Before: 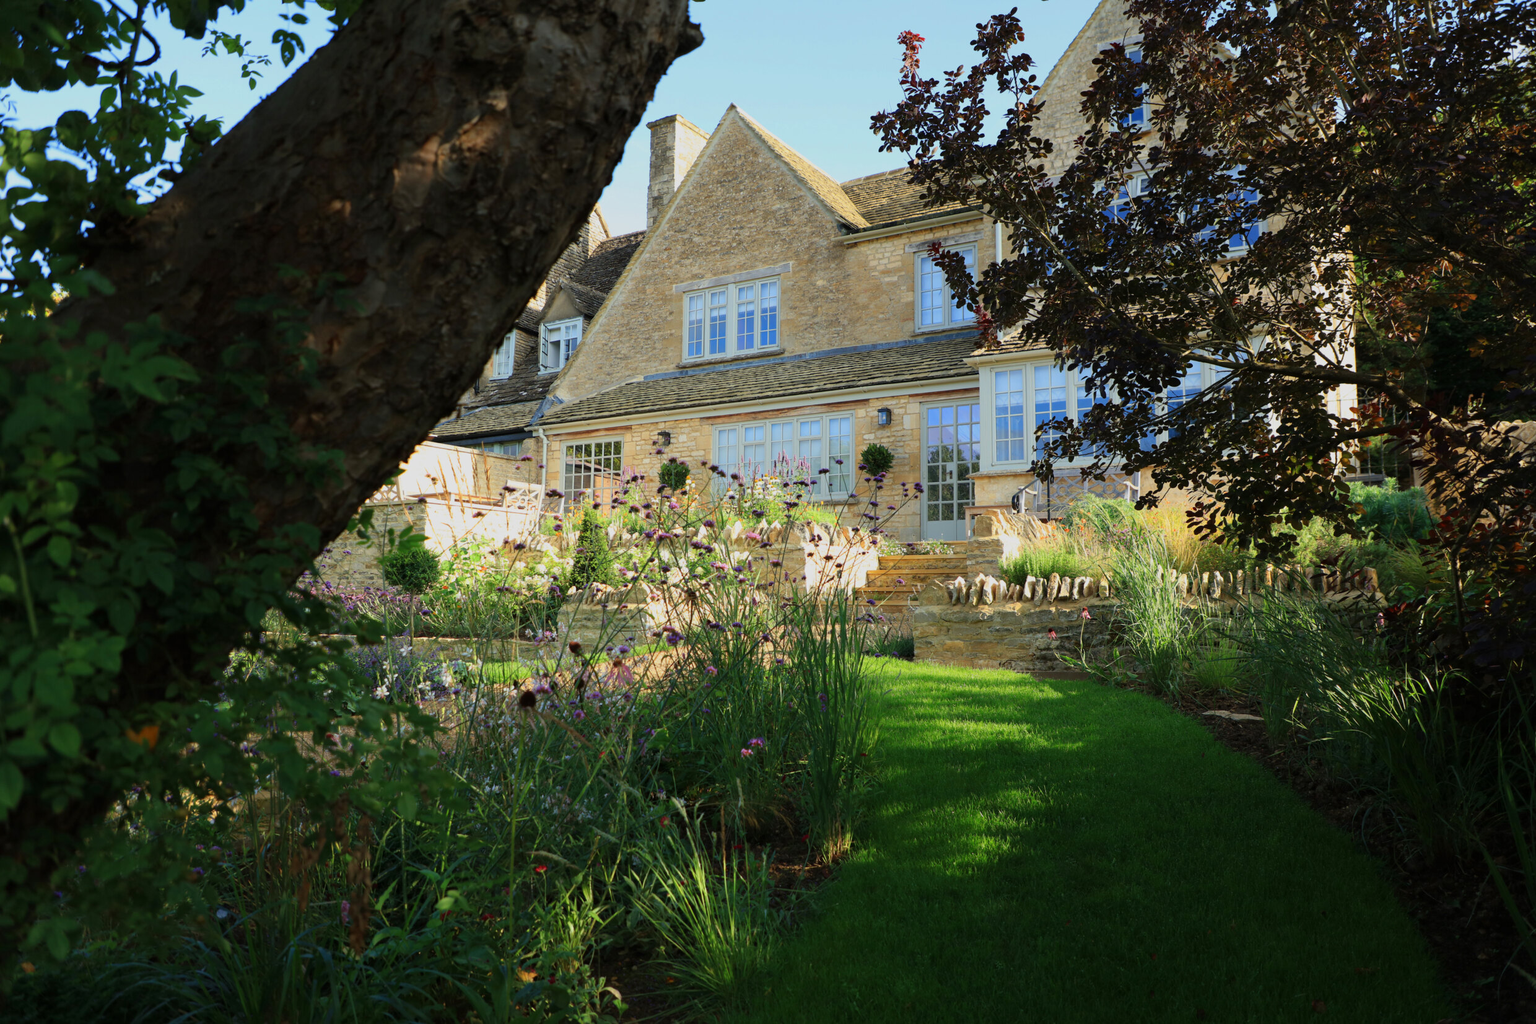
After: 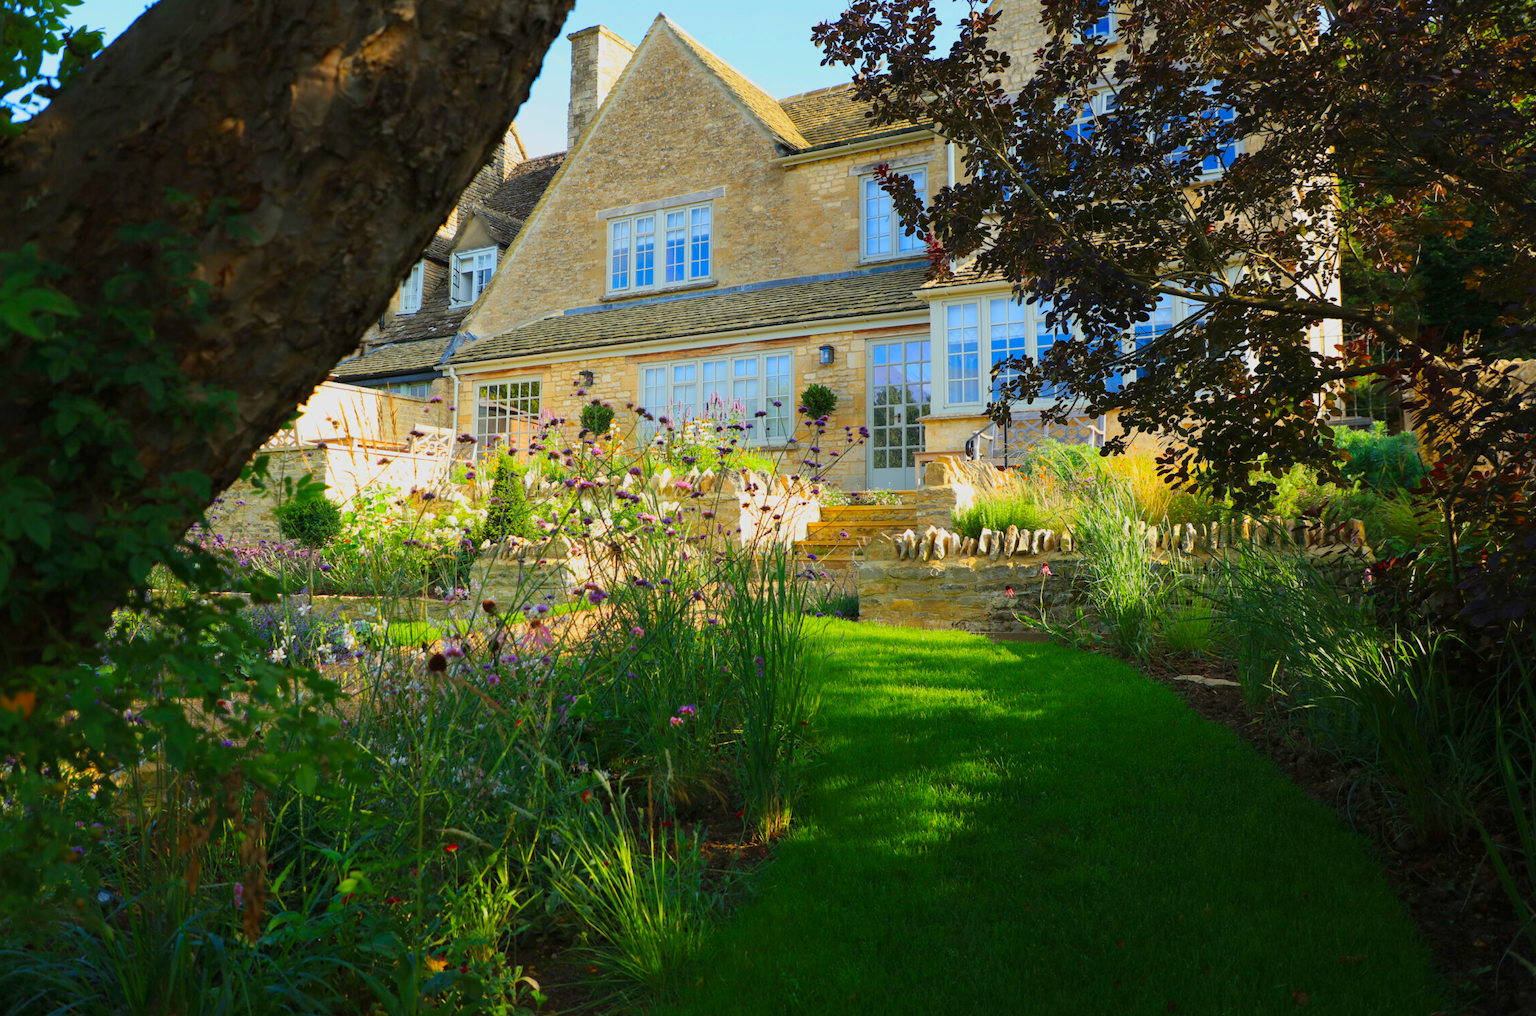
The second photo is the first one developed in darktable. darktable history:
exposure: exposure 0.297 EV, compensate exposure bias true, compensate highlight preservation false
crop and rotate: left 8.318%, top 8.998%
color balance rgb: linear chroma grading › global chroma 8.286%, perceptual saturation grading › global saturation 25.815%, contrast -10.402%
